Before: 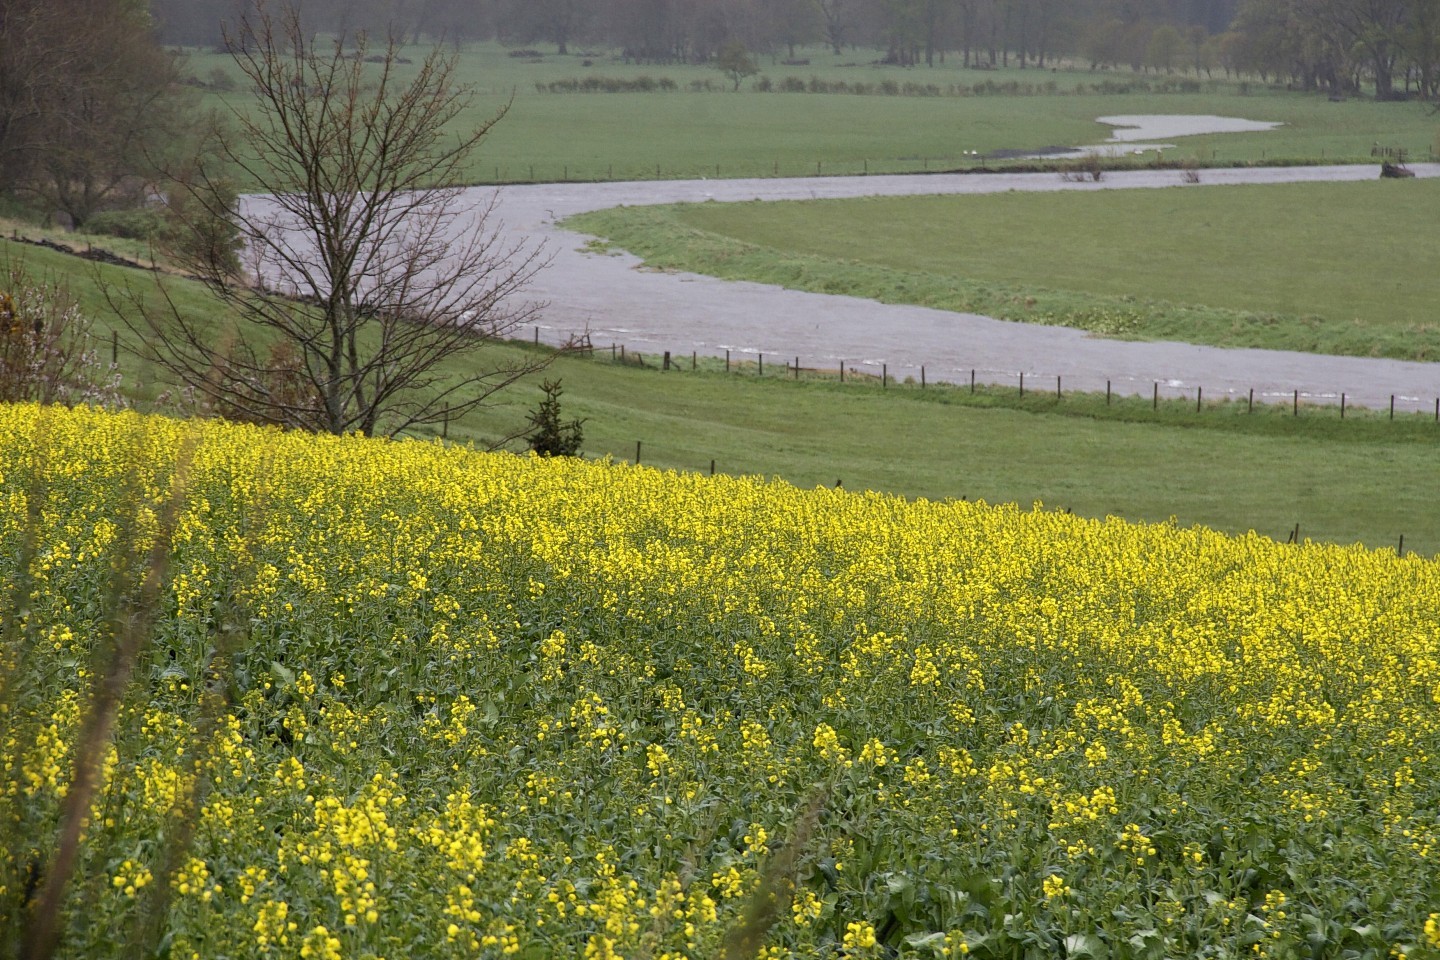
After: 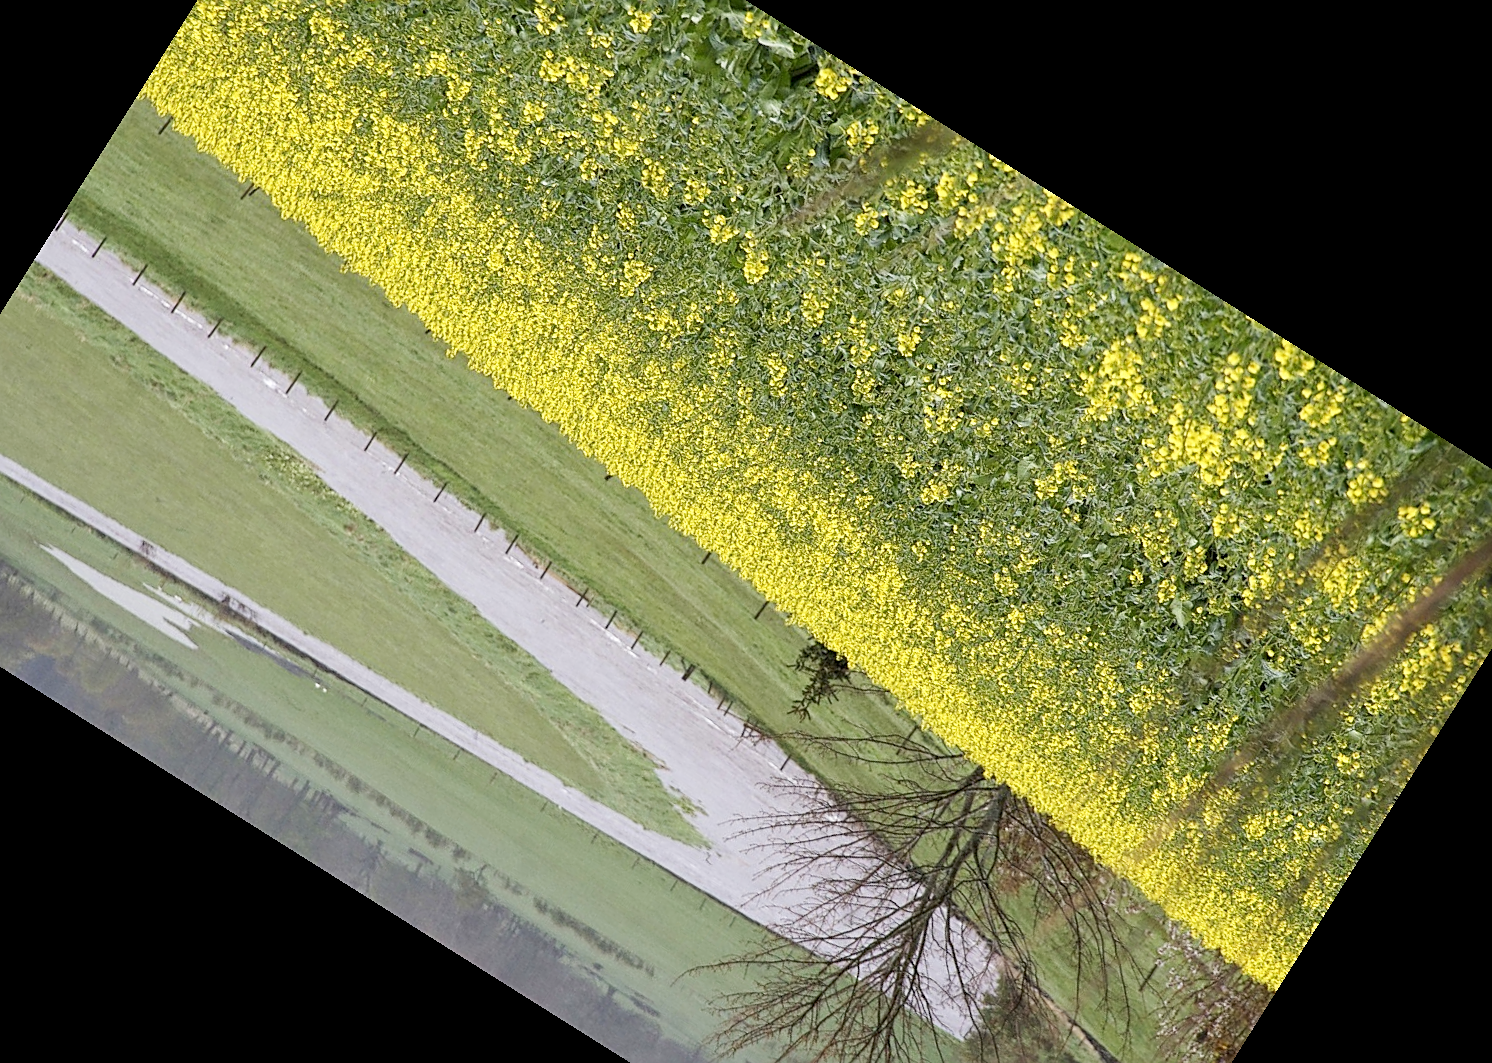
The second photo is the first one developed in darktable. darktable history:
local contrast: highlights 103%, shadows 98%, detail 119%, midtone range 0.2
crop and rotate: angle 147.85°, left 9.154%, top 15.583%, right 4.592%, bottom 17.09%
base curve: curves: ch0 [(0, 0) (0.204, 0.334) (0.55, 0.733) (1, 1)], preserve colors none
sharpen: on, module defaults
